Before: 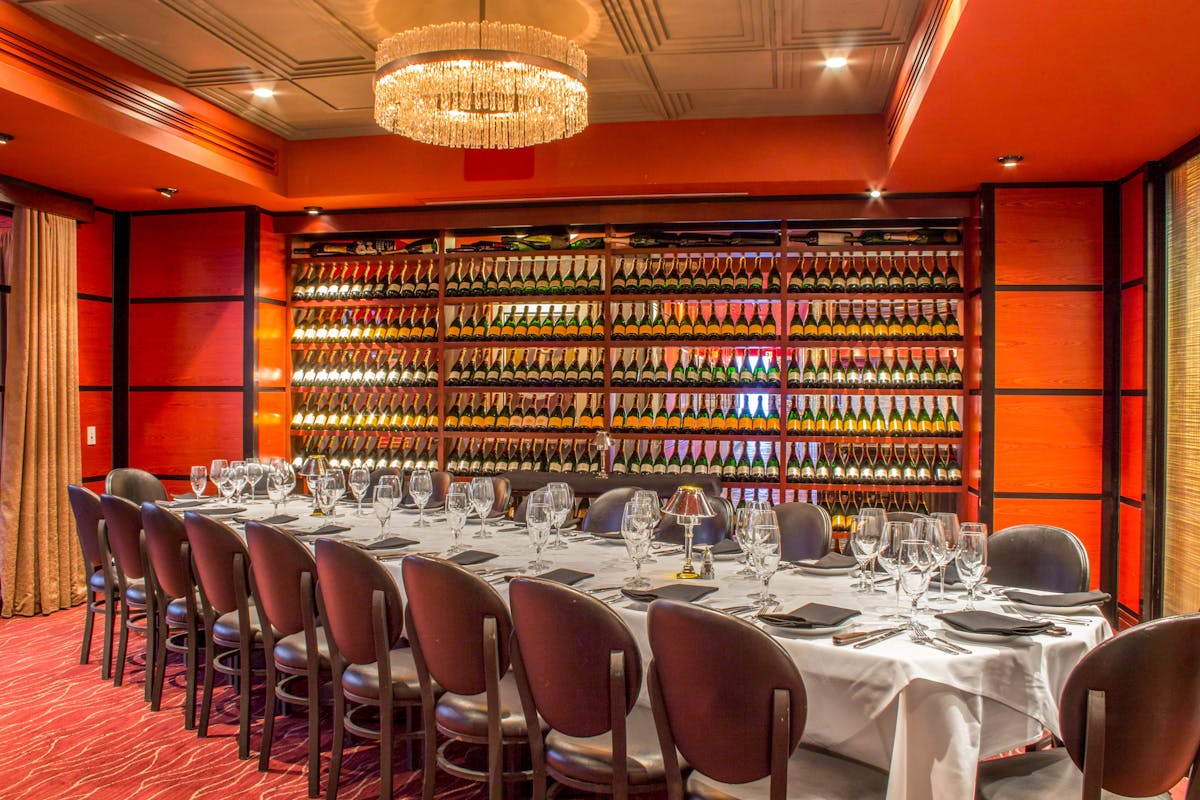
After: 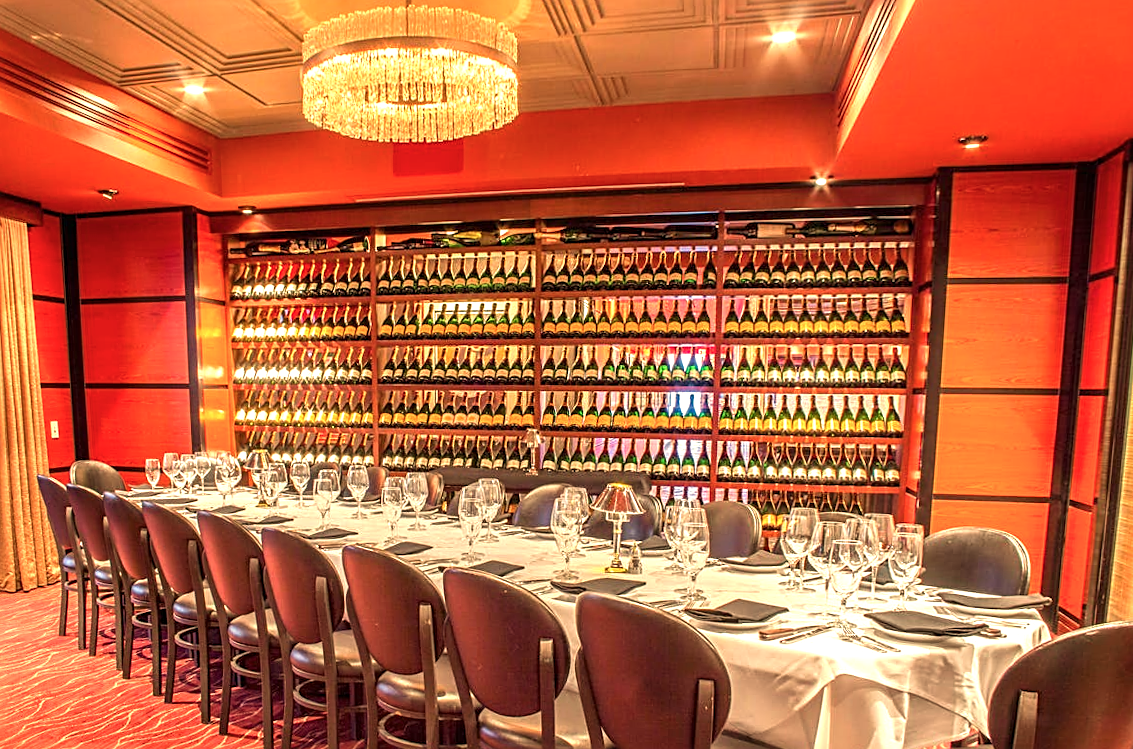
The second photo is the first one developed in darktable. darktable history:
exposure: black level correction 0, exposure 0.7 EV, compensate exposure bias true, compensate highlight preservation false
rotate and perspective: rotation 0.062°, lens shift (vertical) 0.115, lens shift (horizontal) -0.133, crop left 0.047, crop right 0.94, crop top 0.061, crop bottom 0.94
sharpen: on, module defaults
white balance: red 1.123, blue 0.83
color balance rgb: linear chroma grading › shadows -3%, linear chroma grading › highlights -4%
velvia: strength 15%
